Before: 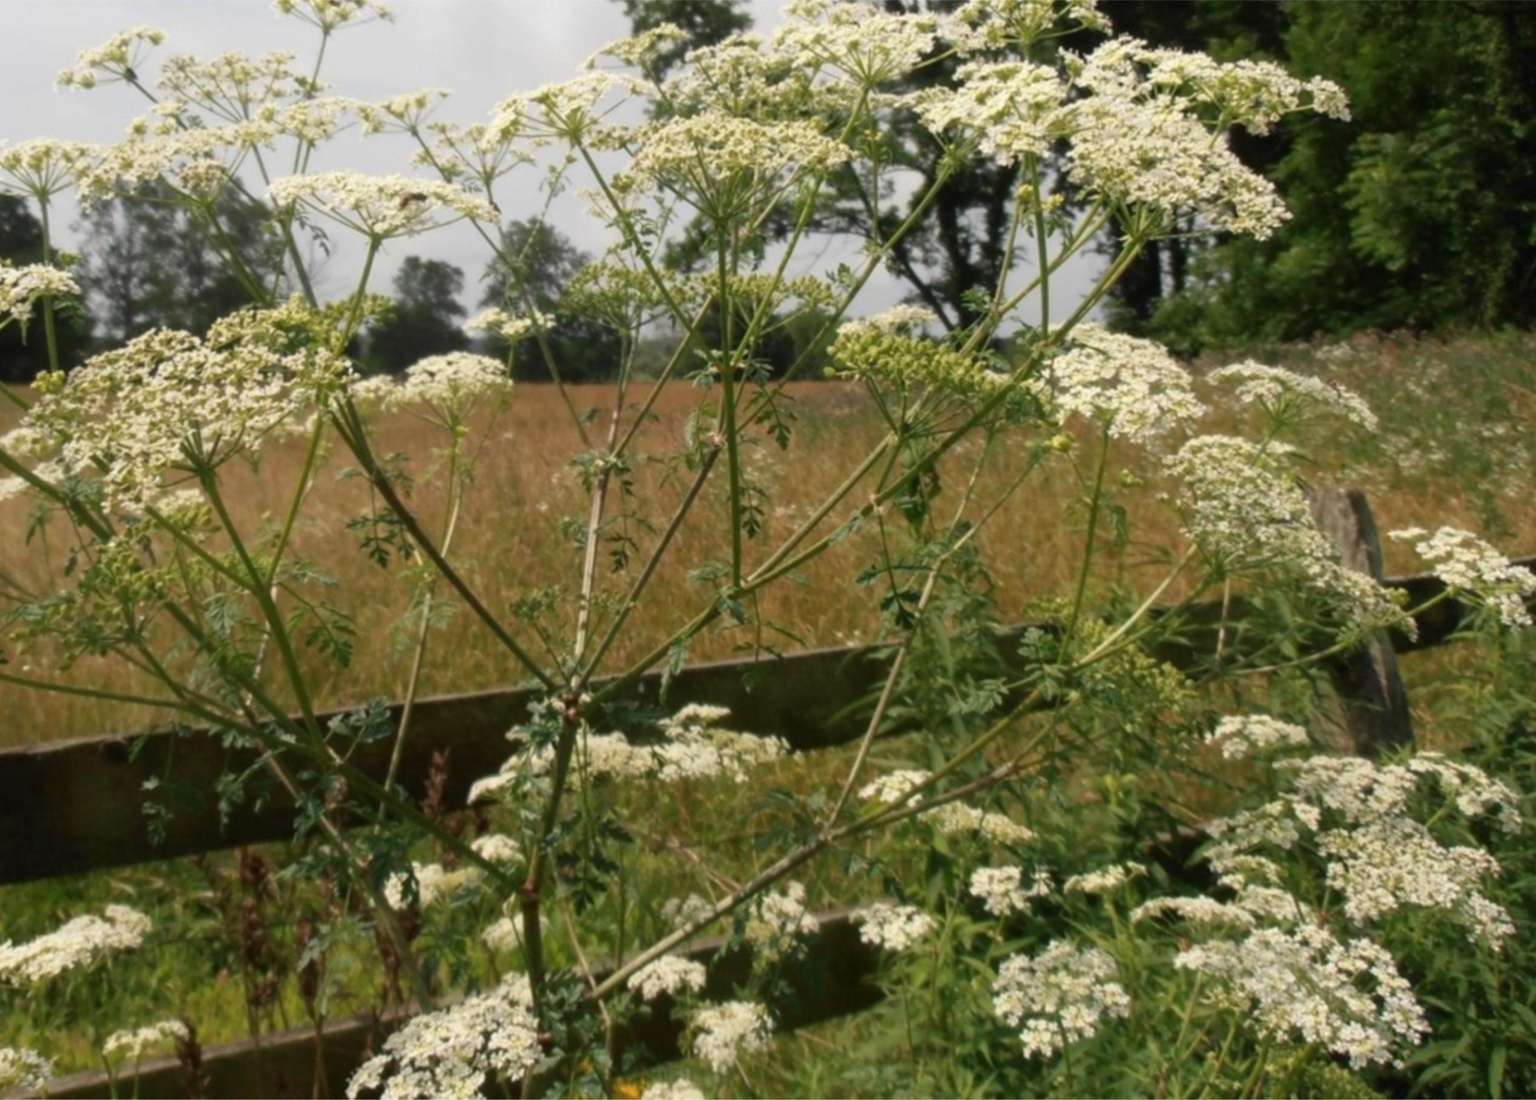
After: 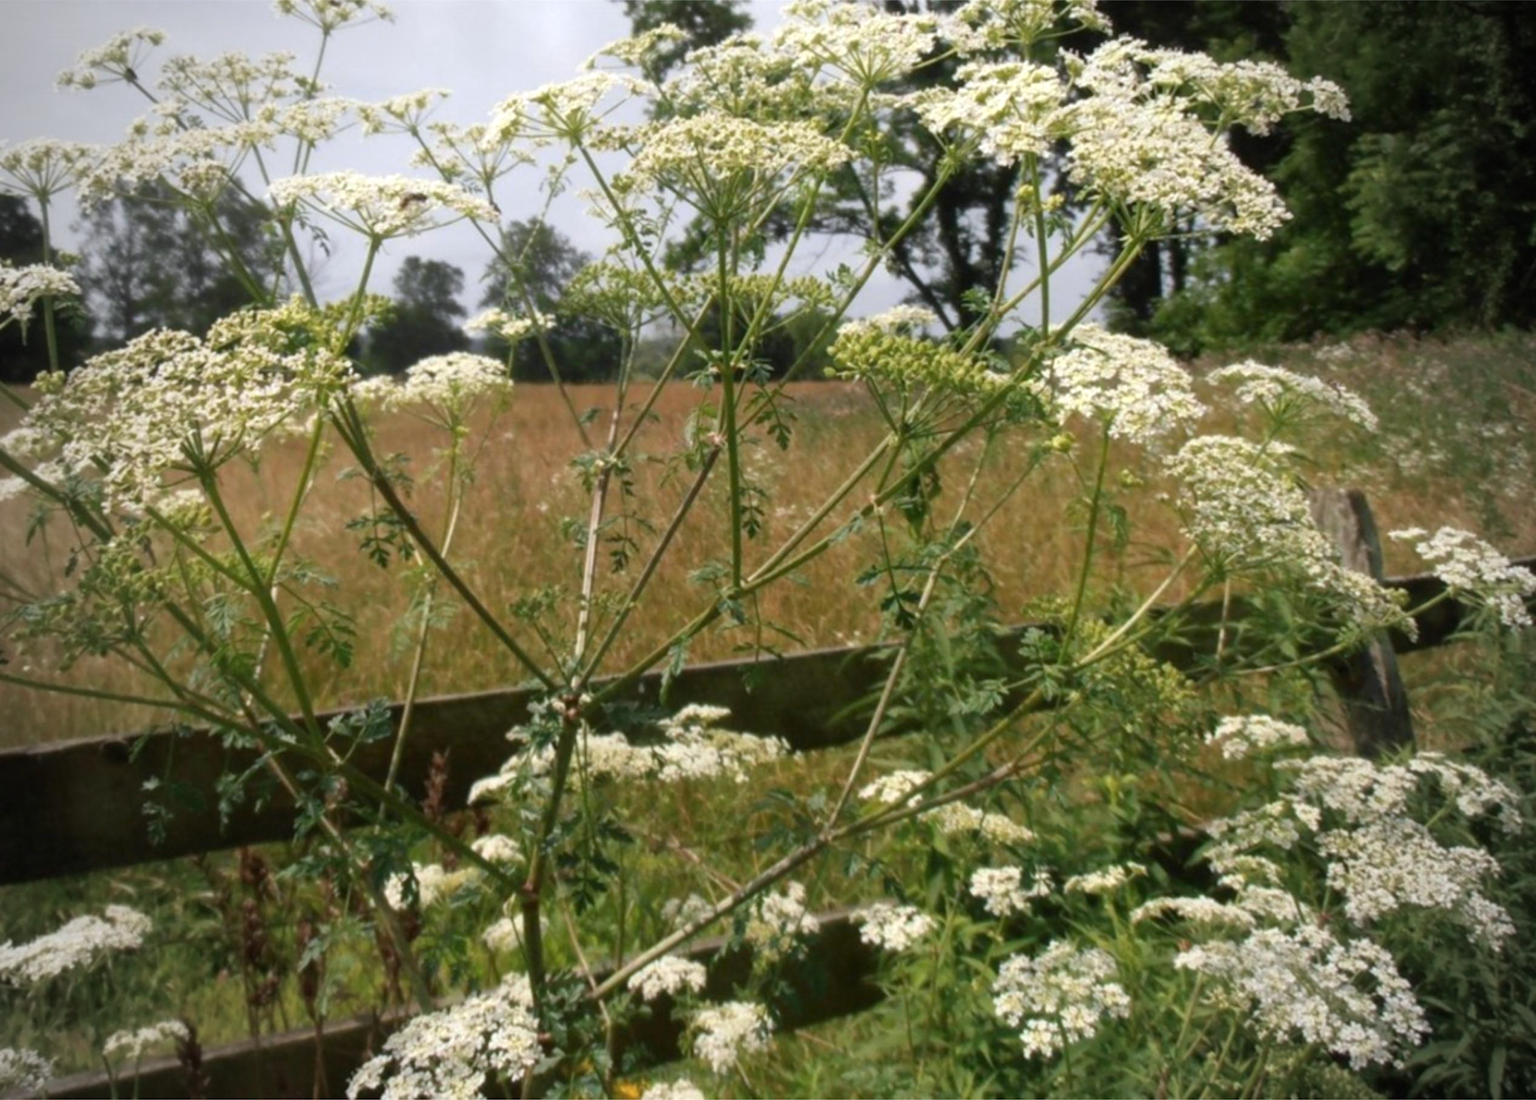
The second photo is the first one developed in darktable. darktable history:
vignetting: fall-off start 71.74%
white balance: red 0.984, blue 1.059
exposure: exposure 0.236 EV, compensate highlight preservation false
